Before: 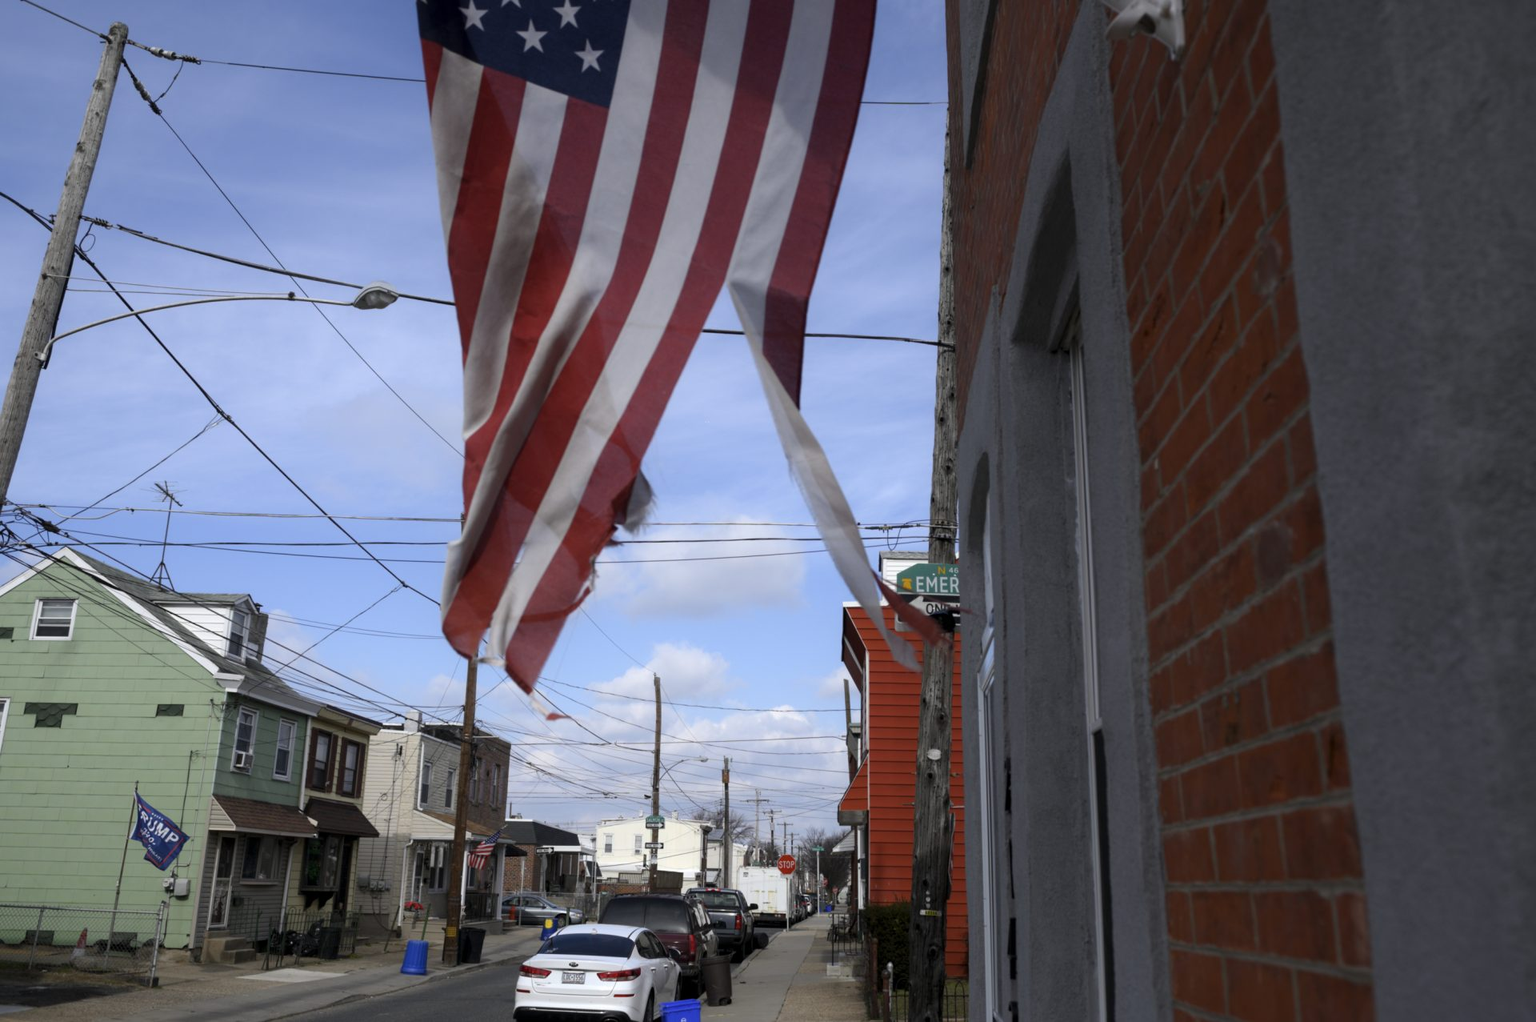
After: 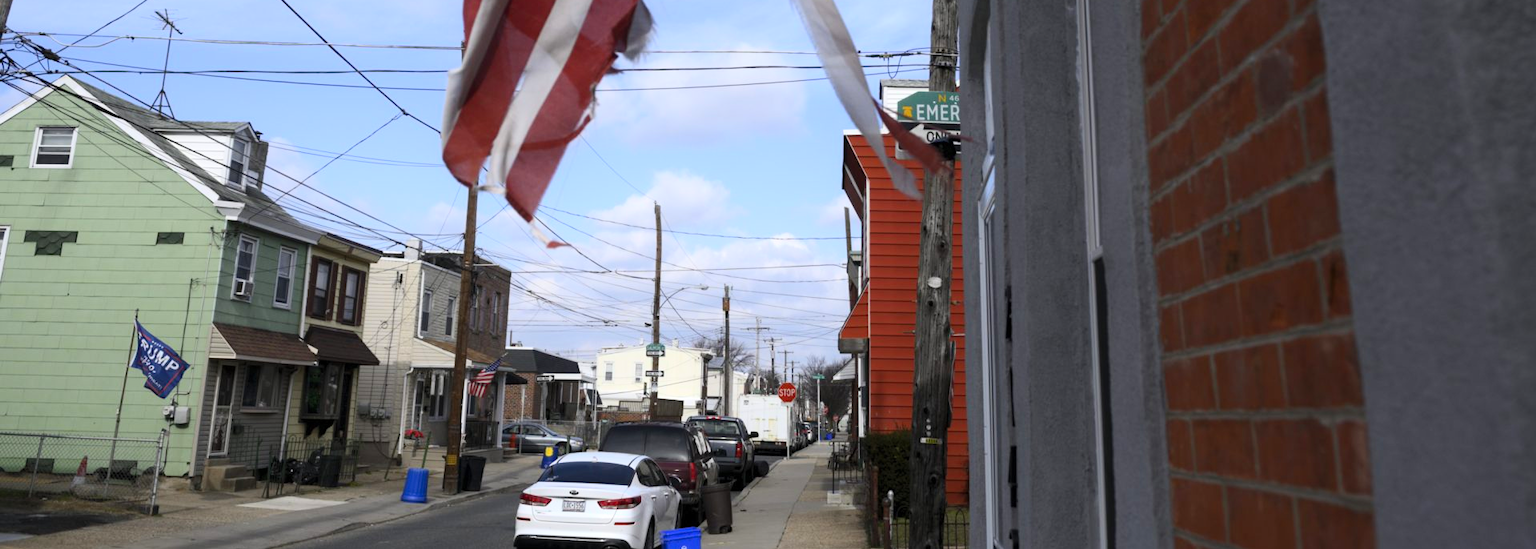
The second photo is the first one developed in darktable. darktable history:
contrast brightness saturation: contrast 0.2, brightness 0.16, saturation 0.22
crop and rotate: top 46.237%
